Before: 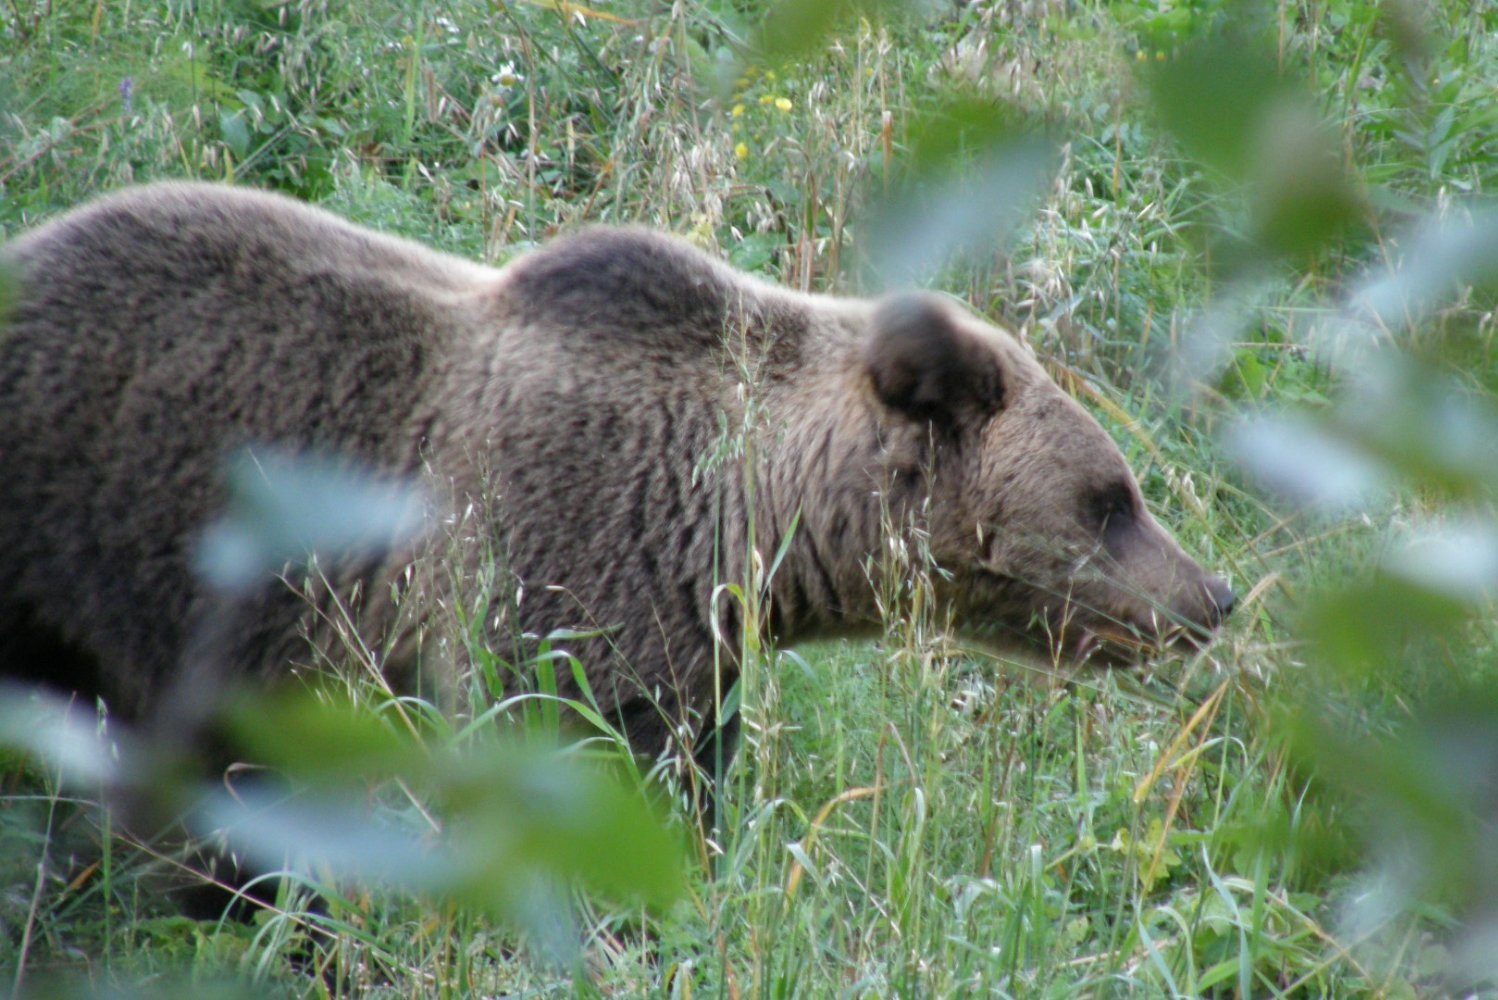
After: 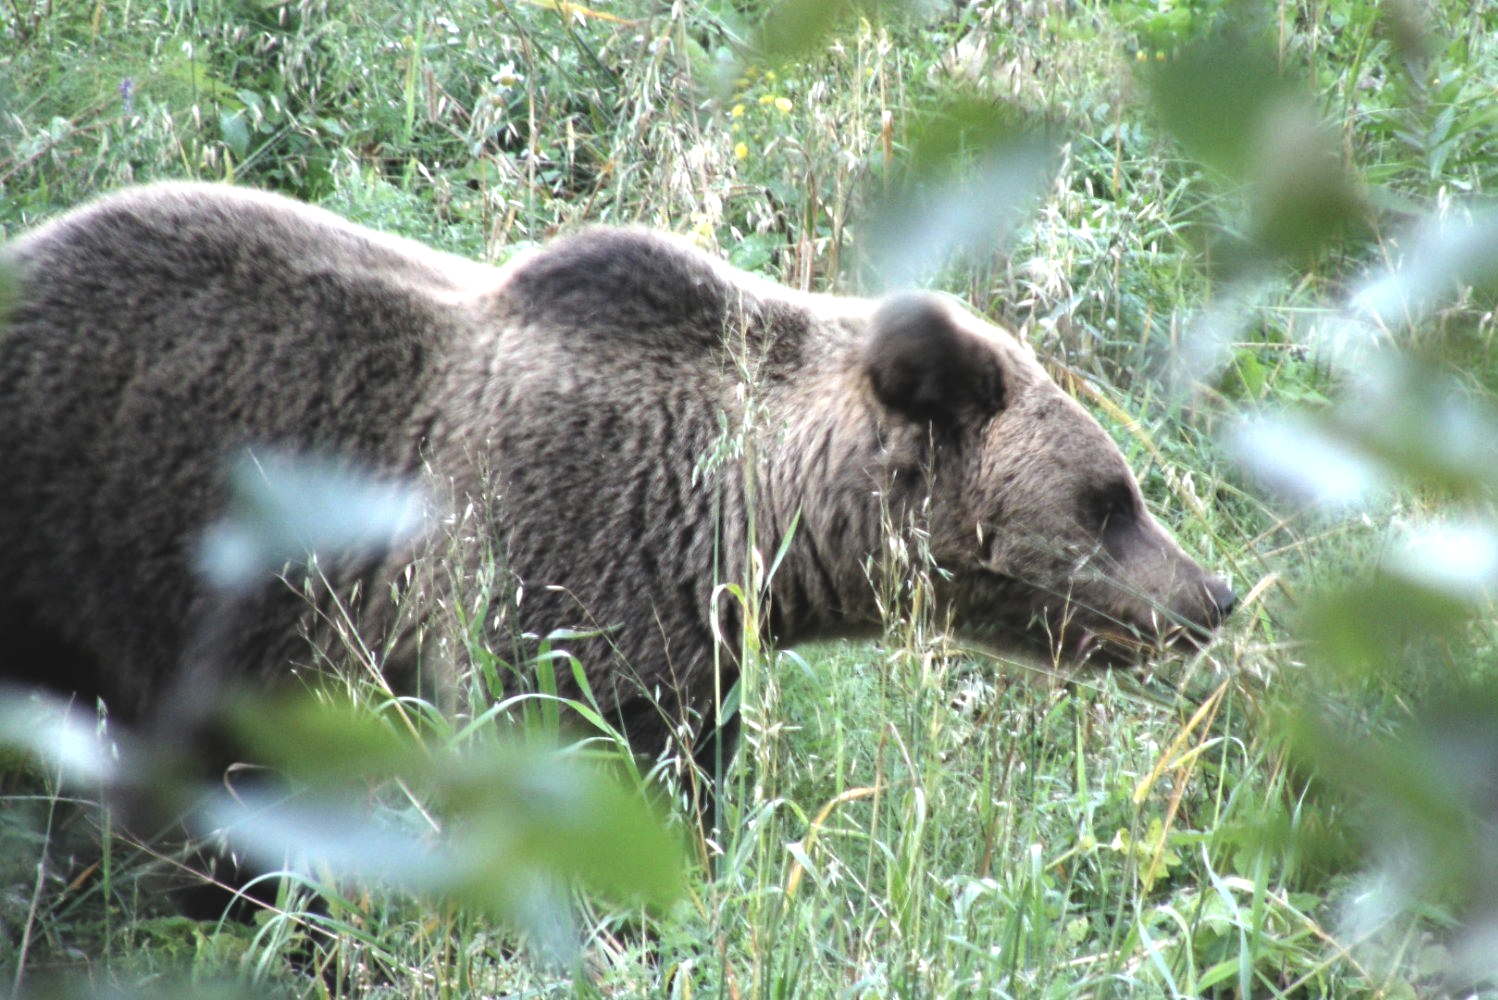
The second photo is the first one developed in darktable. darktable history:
levels: levels [0.044, 0.475, 0.791]
contrast brightness saturation: contrast 0.14, brightness 0.21
exposure: black level correction -0.015, exposure -0.5 EV, compensate highlight preservation false
